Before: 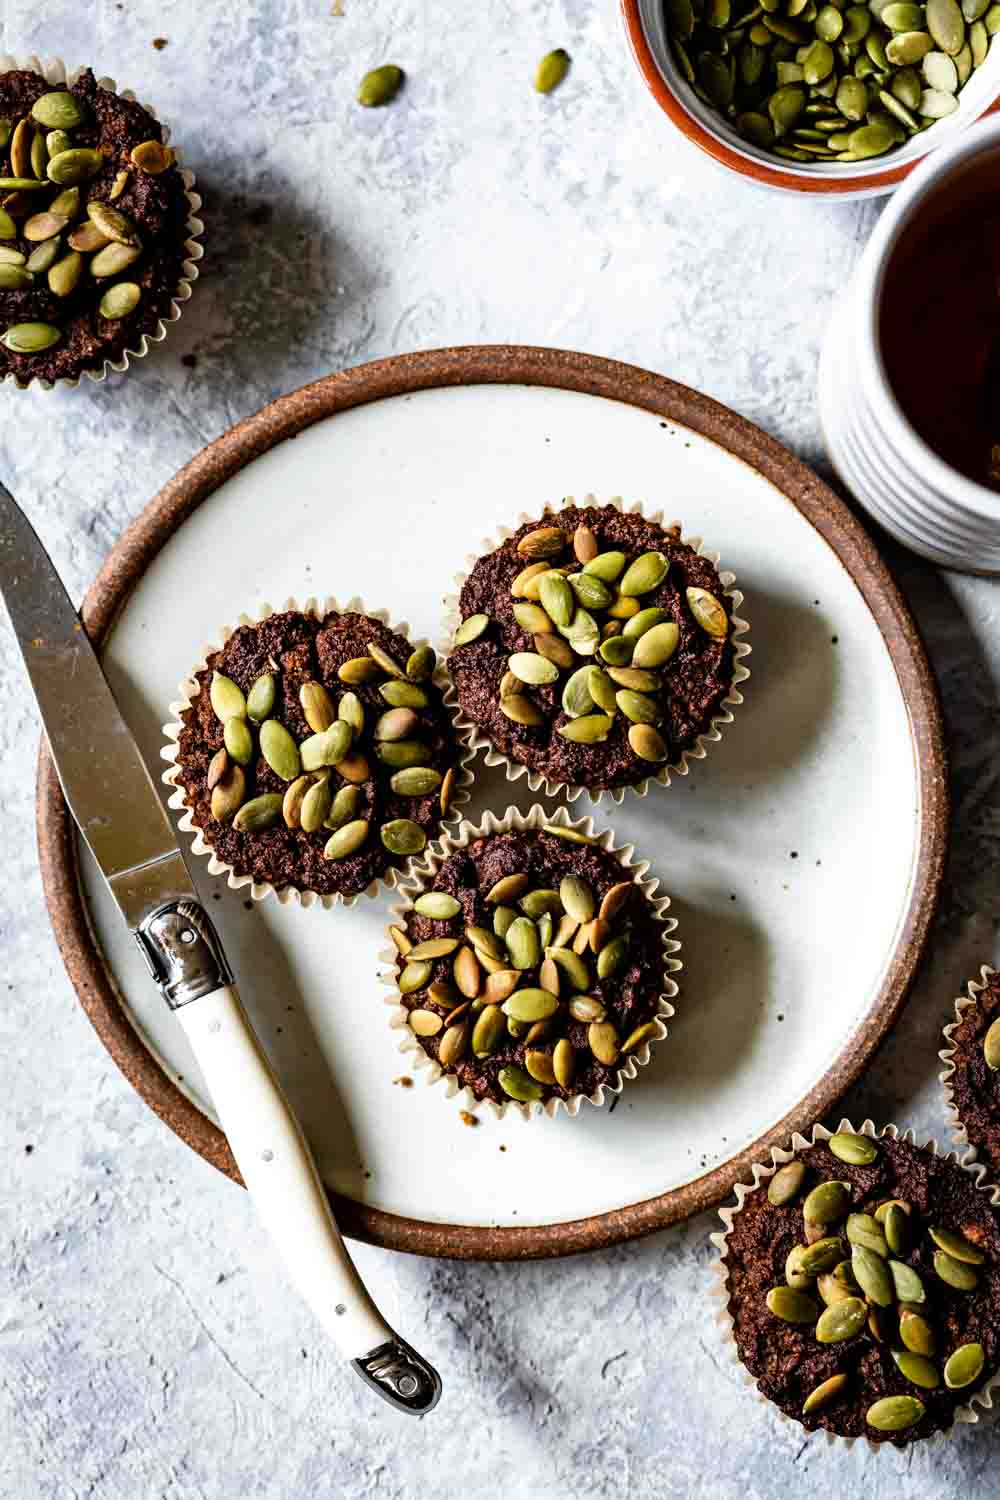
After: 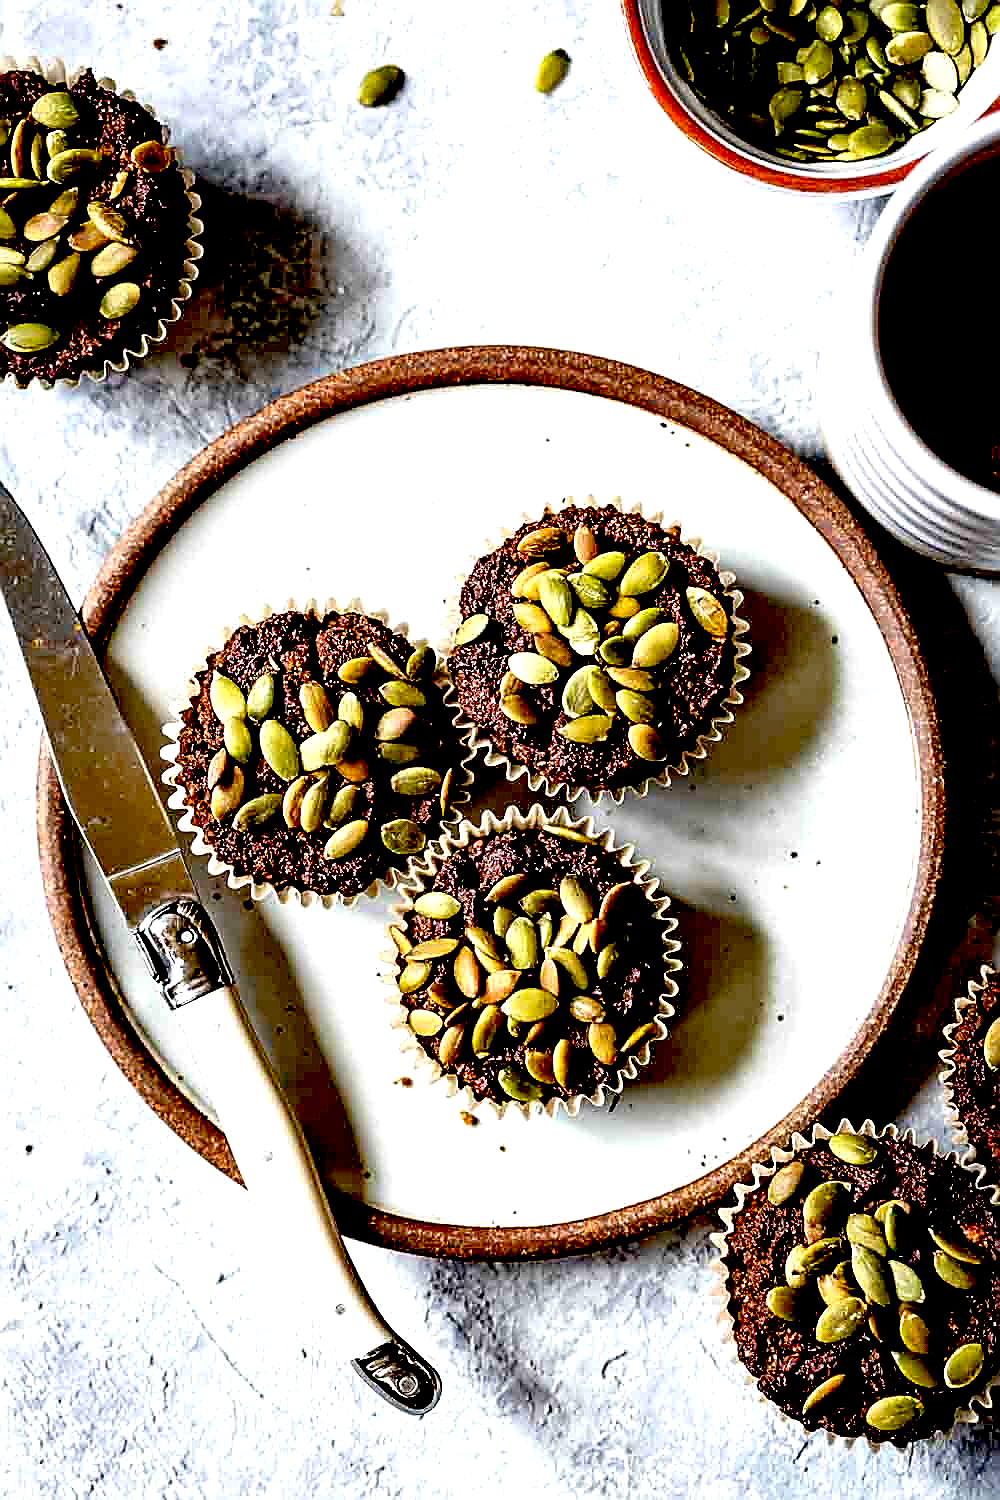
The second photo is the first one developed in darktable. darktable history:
exposure: black level correction 0.038, exposure 0.499 EV, compensate exposure bias true, compensate highlight preservation false
sharpen: radius 1.385, amount 1.265, threshold 0.711
